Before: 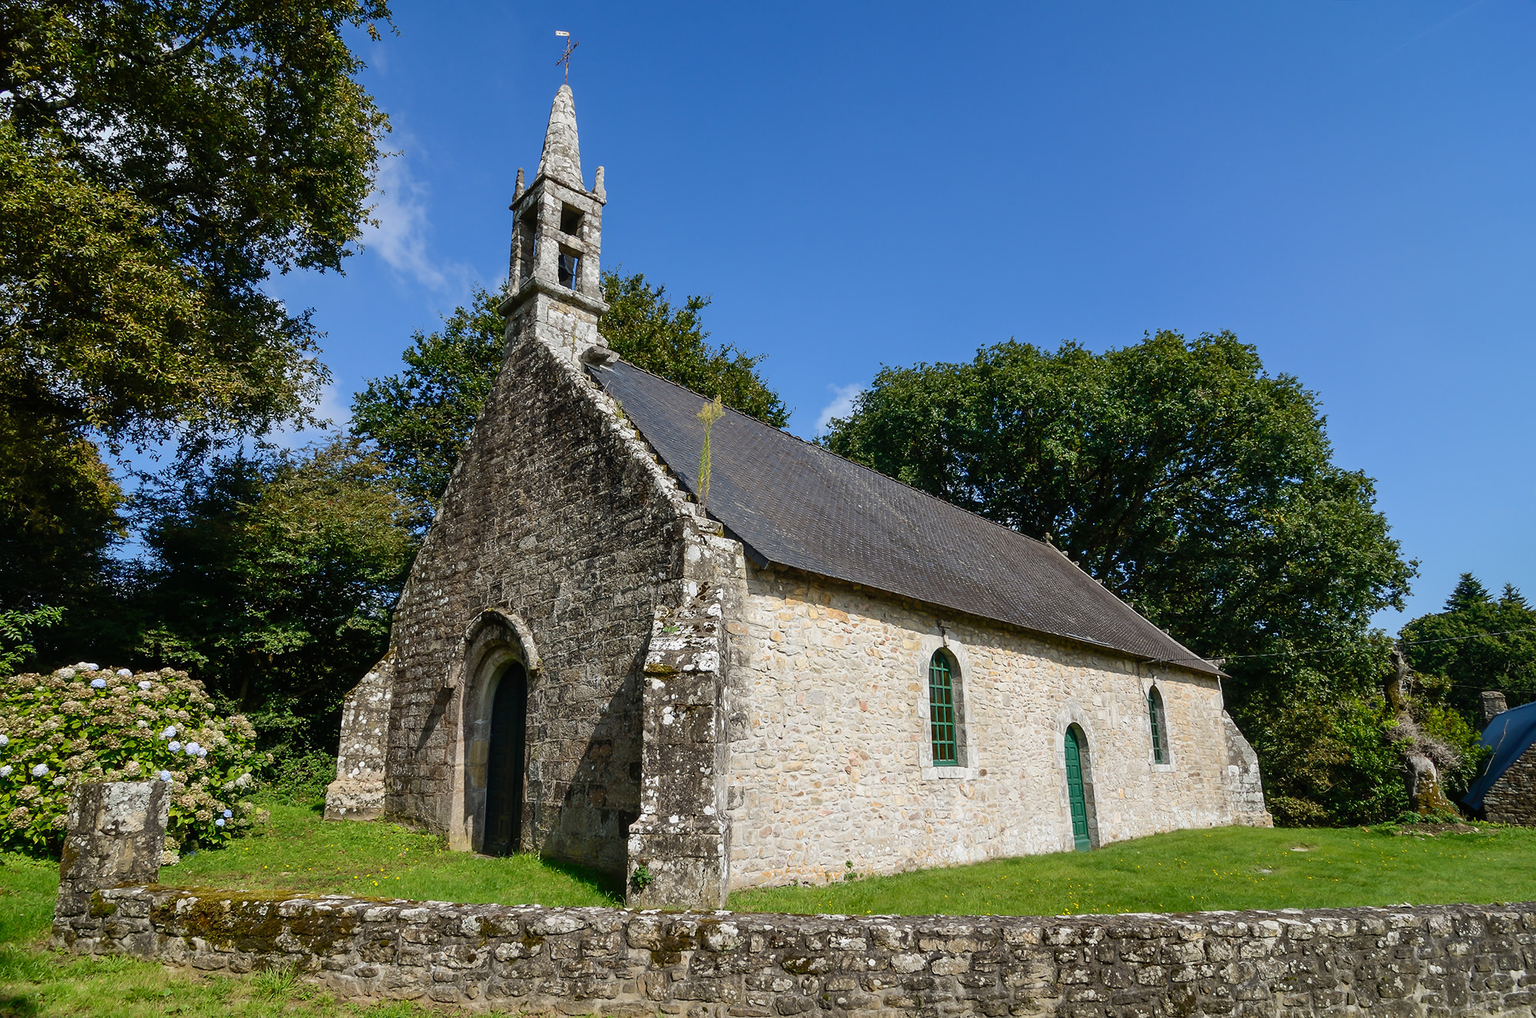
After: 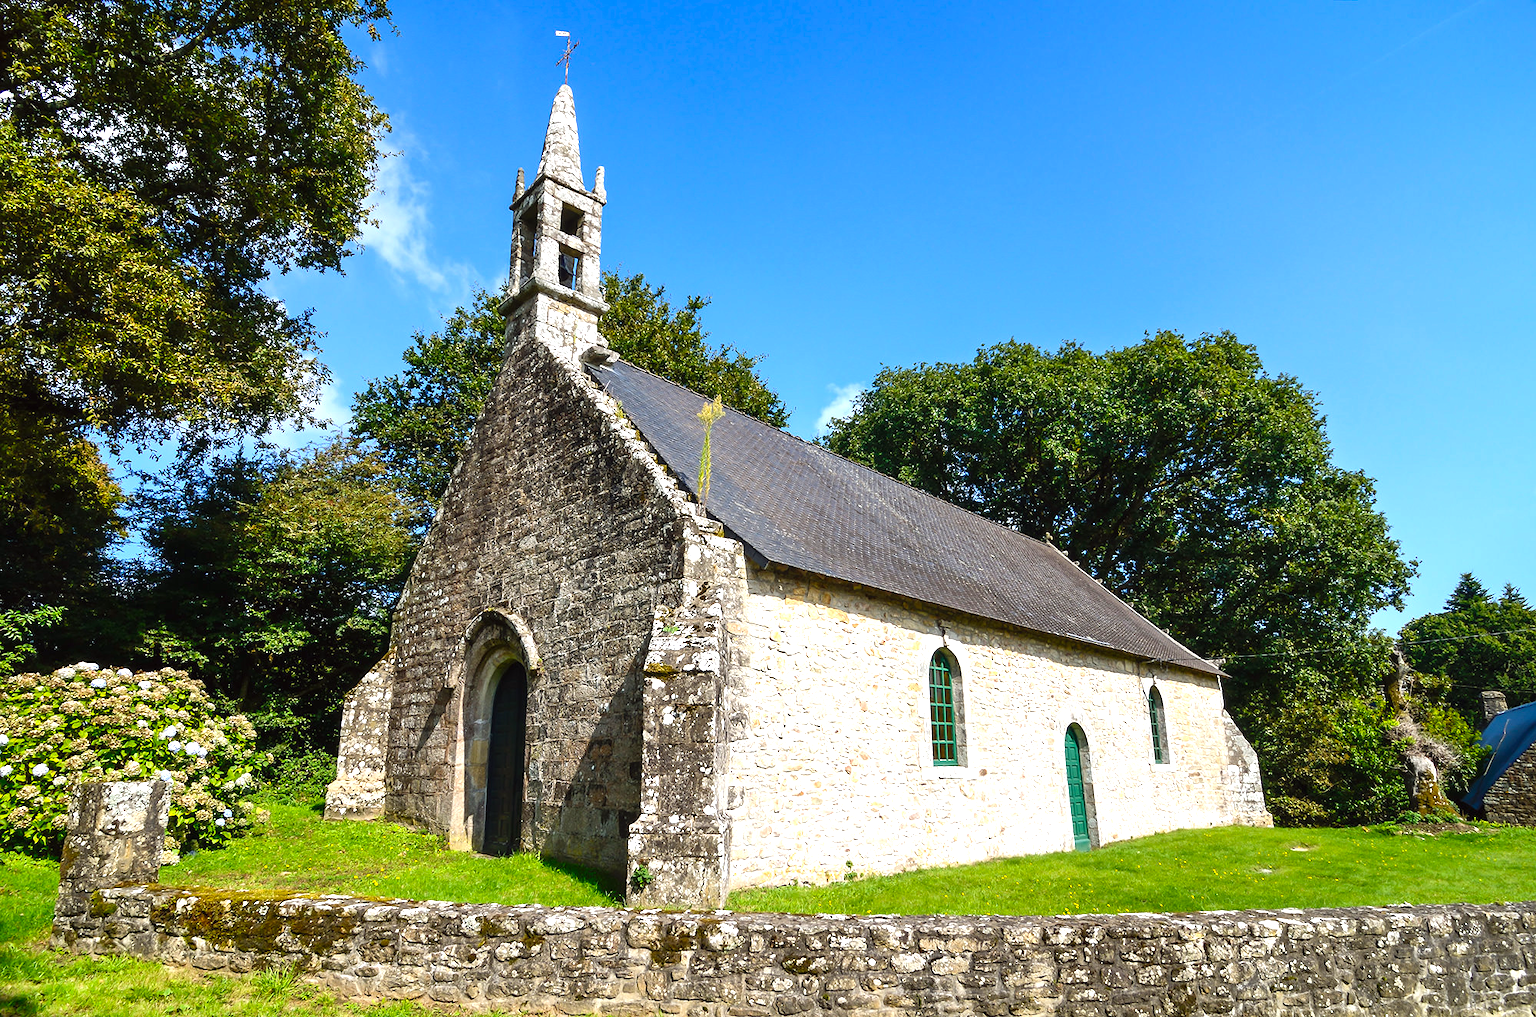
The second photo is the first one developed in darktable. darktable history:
exposure: black level correction 0, exposure 0.9 EV, compensate highlight preservation false
color balance: lift [1, 1, 0.999, 1.001], gamma [1, 1.003, 1.005, 0.995], gain [1, 0.992, 0.988, 1.012], contrast 5%, output saturation 110%
